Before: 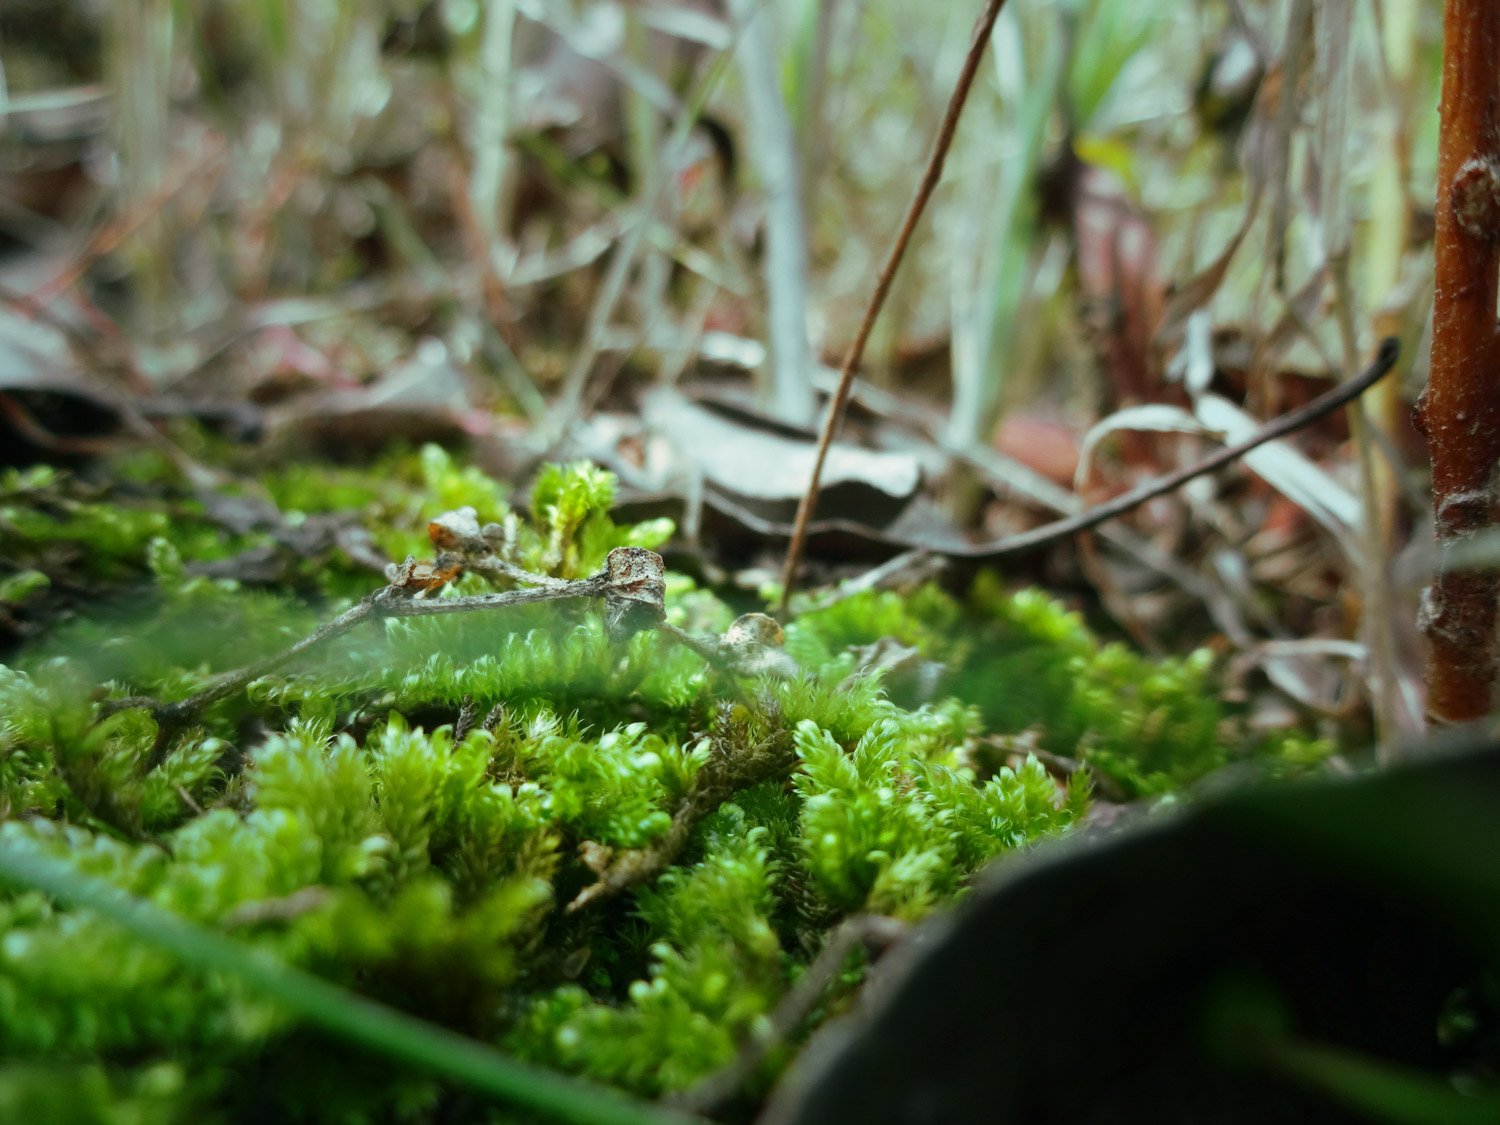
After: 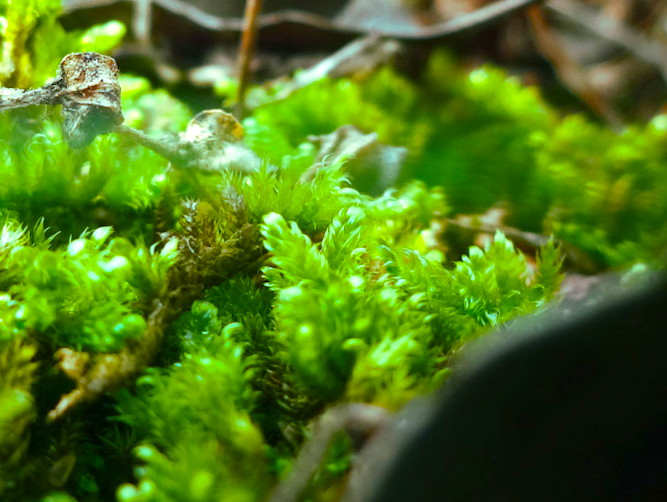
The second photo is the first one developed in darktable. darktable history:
color balance rgb: linear chroma grading › global chroma 15%, perceptual saturation grading › global saturation 30%
exposure: black level correction 0, exposure 0.5 EV, compensate highlight preservation false
crop: left 37.221%, top 45.169%, right 20.63%, bottom 13.777%
rotate and perspective: rotation -4.2°, shear 0.006, automatic cropping off
